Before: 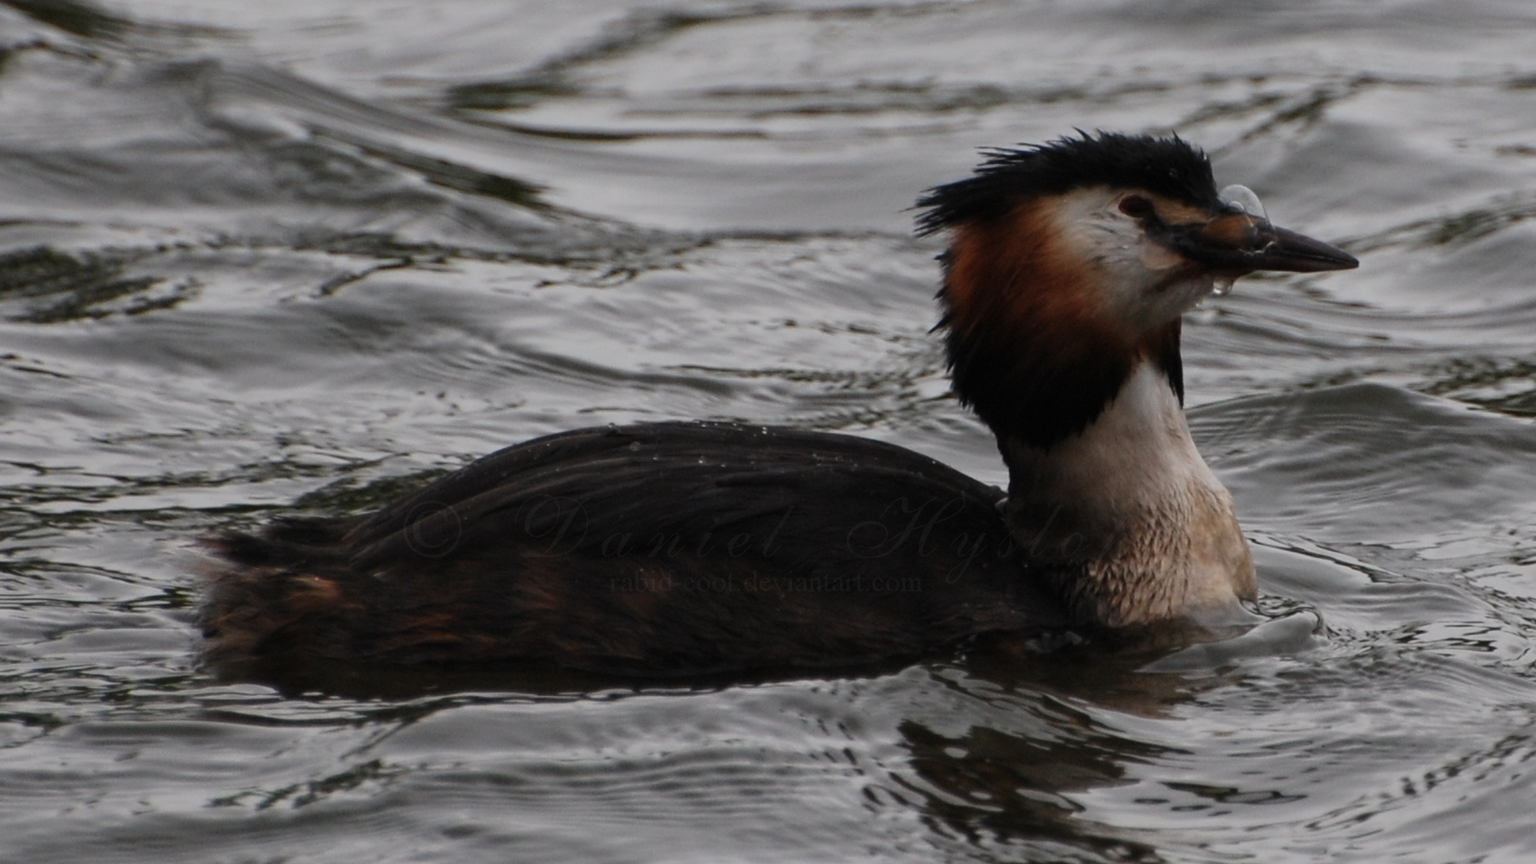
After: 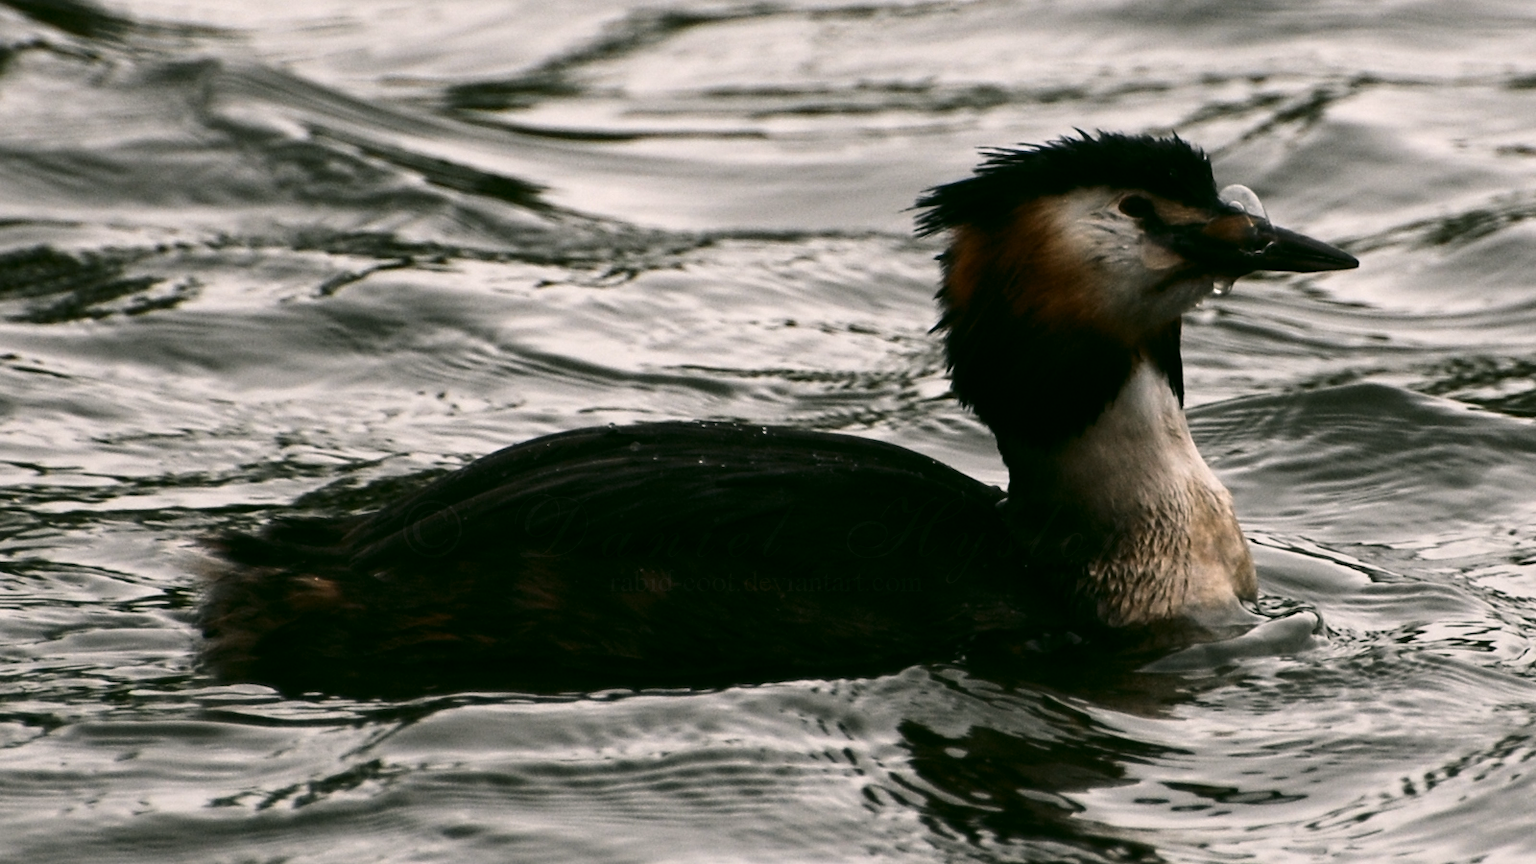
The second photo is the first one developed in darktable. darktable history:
tone equalizer: -8 EV -1.07 EV, -7 EV -1 EV, -6 EV -0.863 EV, -5 EV -0.587 EV, -3 EV 0.567 EV, -2 EV 0.881 EV, -1 EV 1 EV, +0 EV 1.08 EV, edges refinement/feathering 500, mask exposure compensation -1.57 EV, preserve details no
color correction: highlights a* 4.4, highlights b* 4.95, shadows a* -7.1, shadows b* 4.69
